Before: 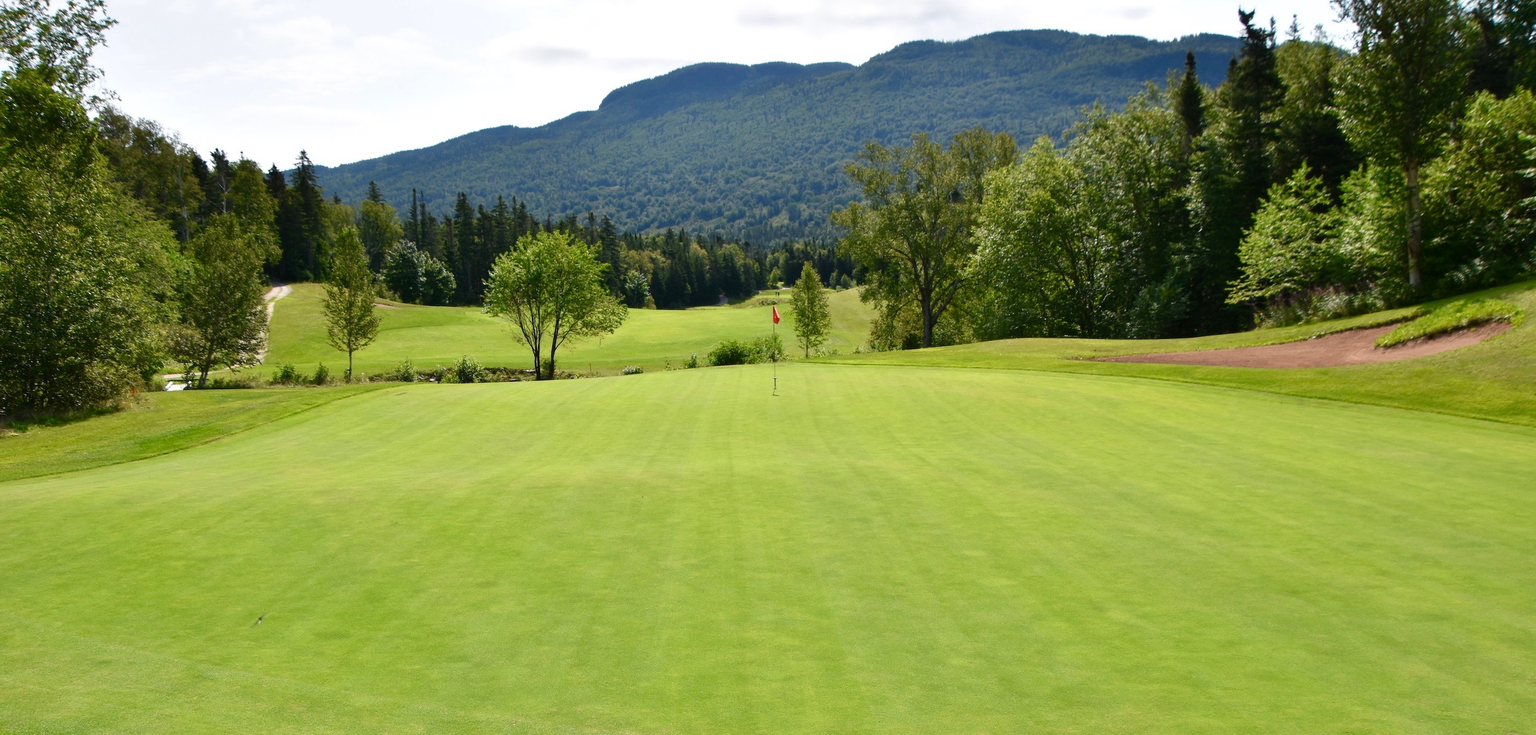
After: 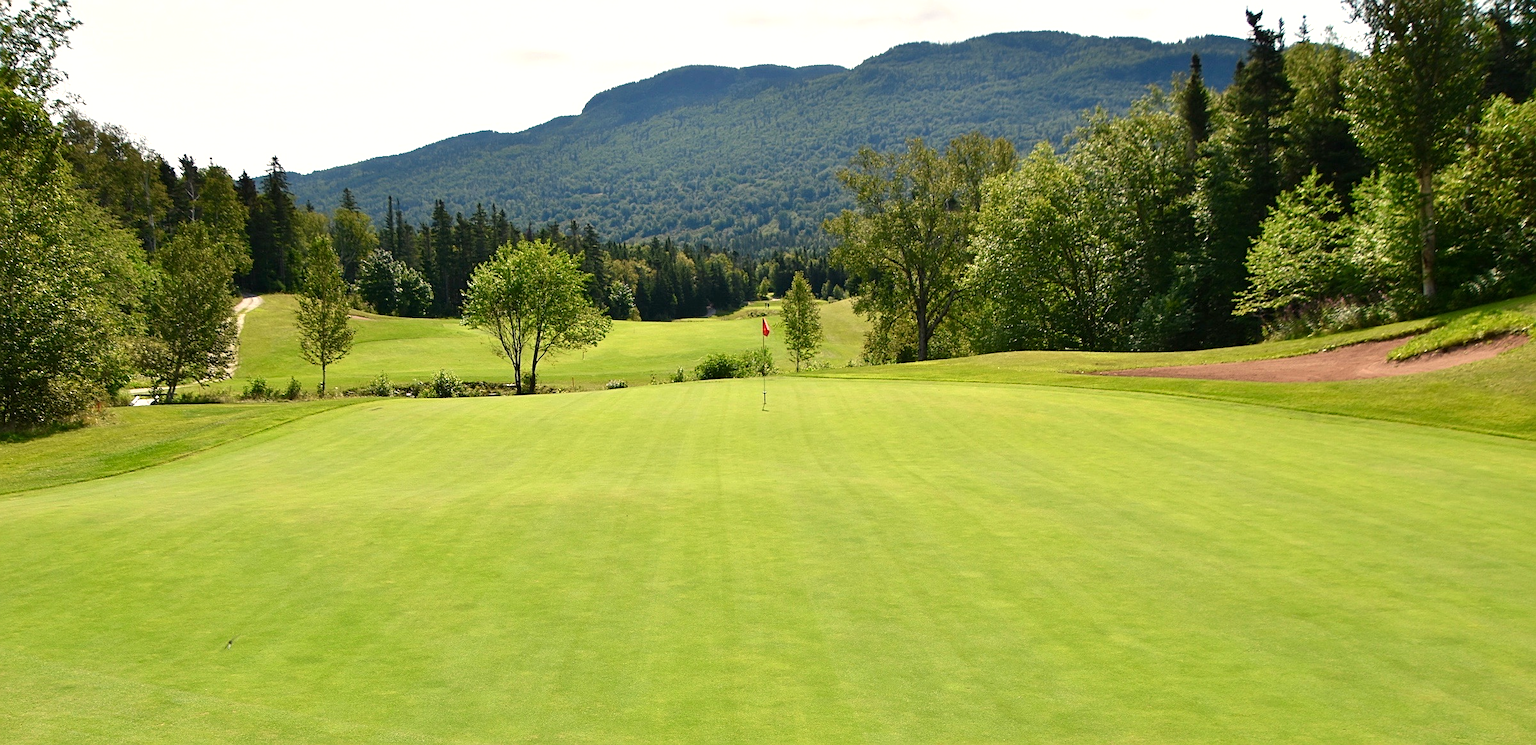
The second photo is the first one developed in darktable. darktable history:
exposure: exposure 0.2 EV, compensate highlight preservation false
crop and rotate: left 2.536%, right 1.107%, bottom 2.246%
white balance: red 1.045, blue 0.932
sharpen: on, module defaults
